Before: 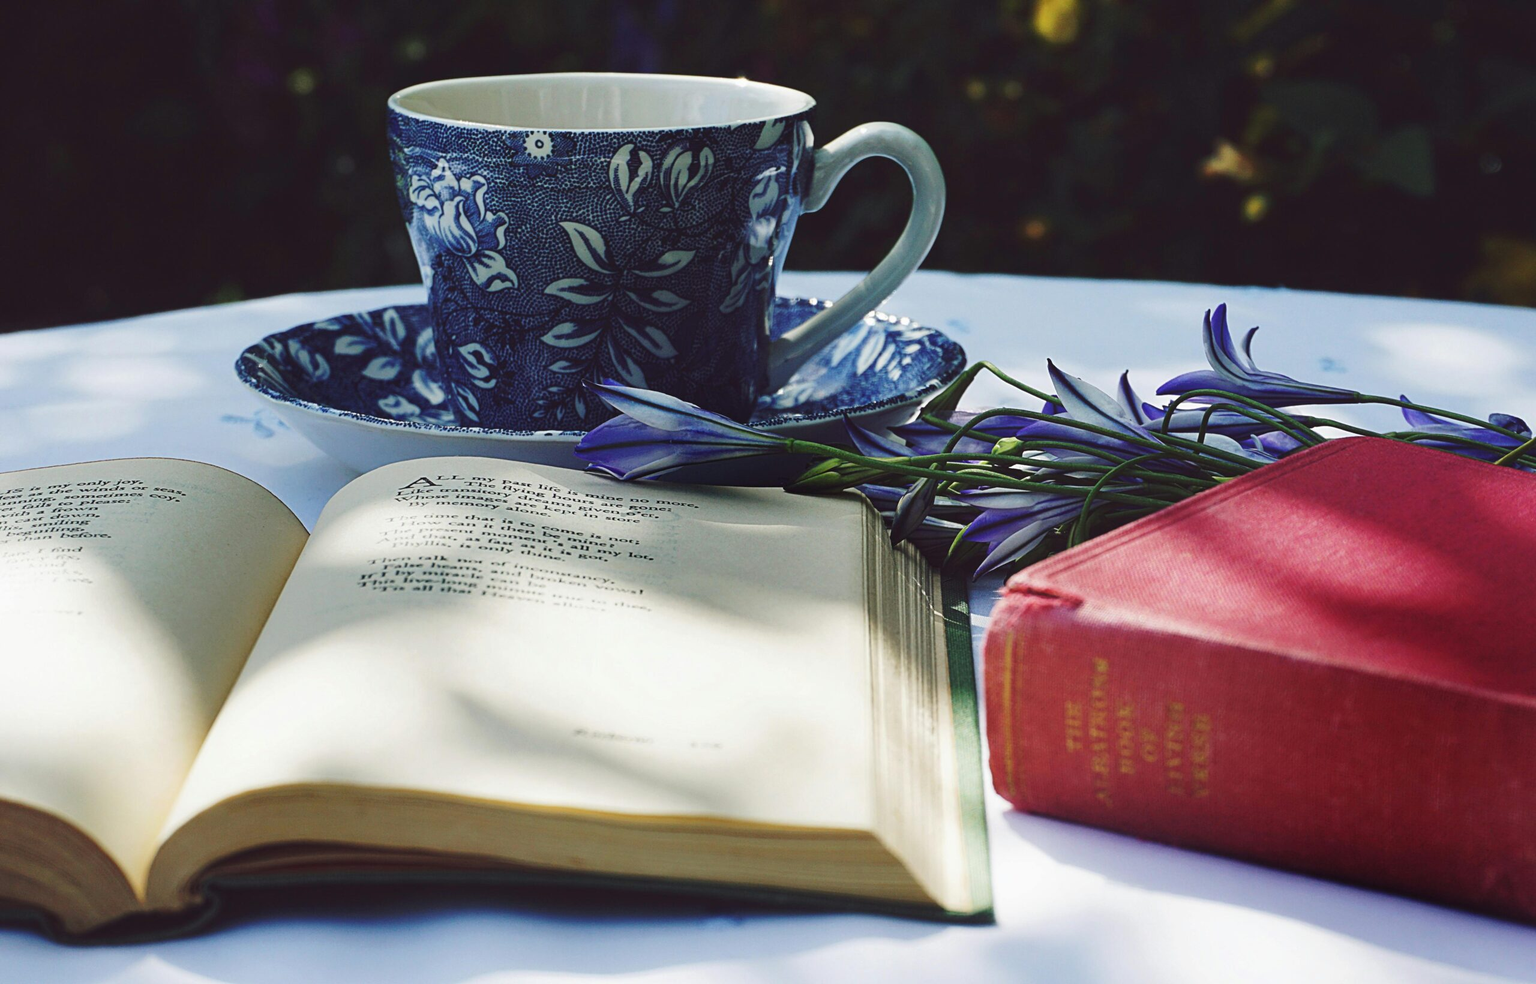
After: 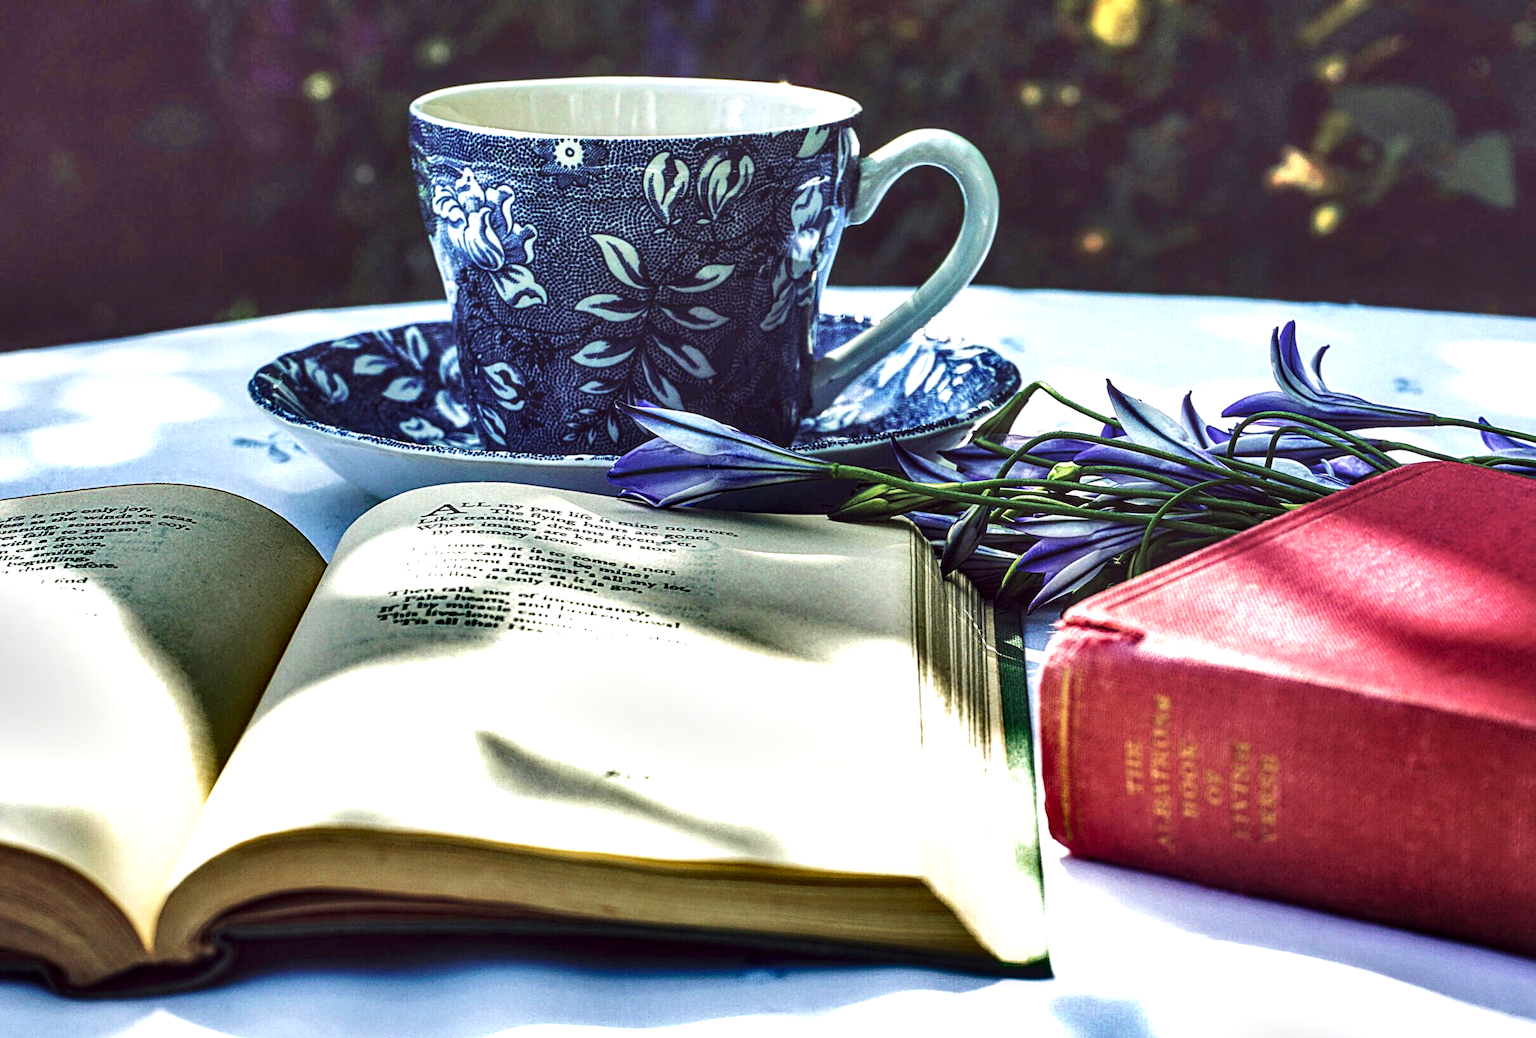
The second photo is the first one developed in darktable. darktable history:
crop and rotate: left 0%, right 5.291%
local contrast: highlights 19%, detail 186%
shadows and highlights: radius 101.68, shadows 50.36, highlights -65.06, soften with gaussian
velvia: on, module defaults
exposure: black level correction 0, exposure 0.702 EV, compensate highlight preservation false
